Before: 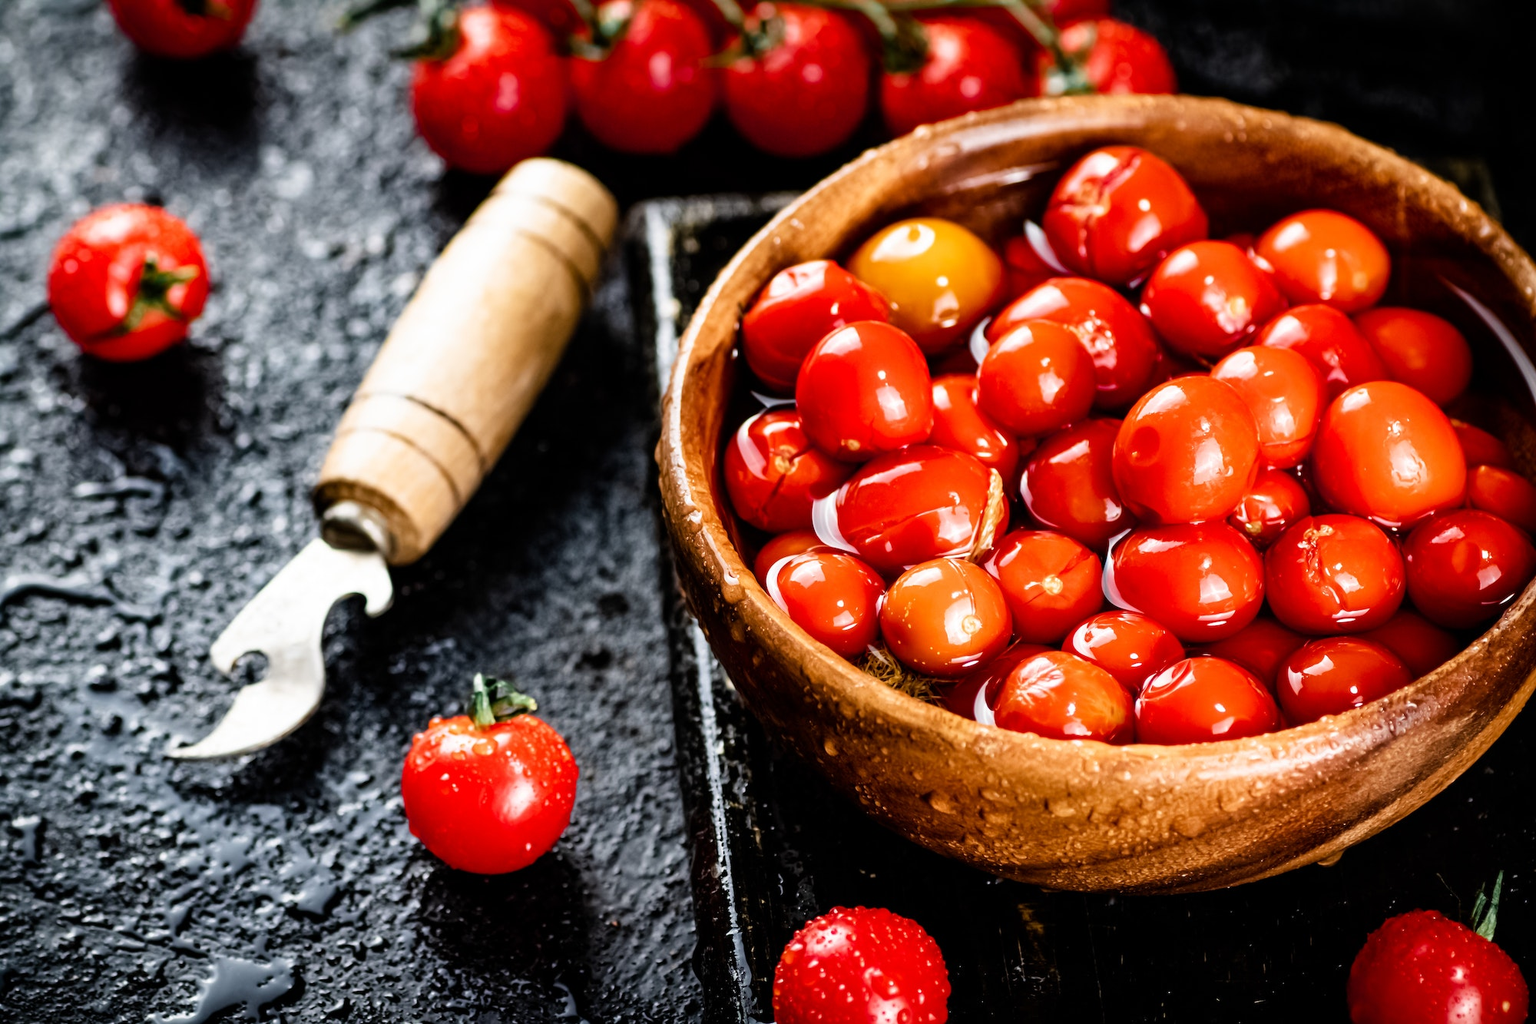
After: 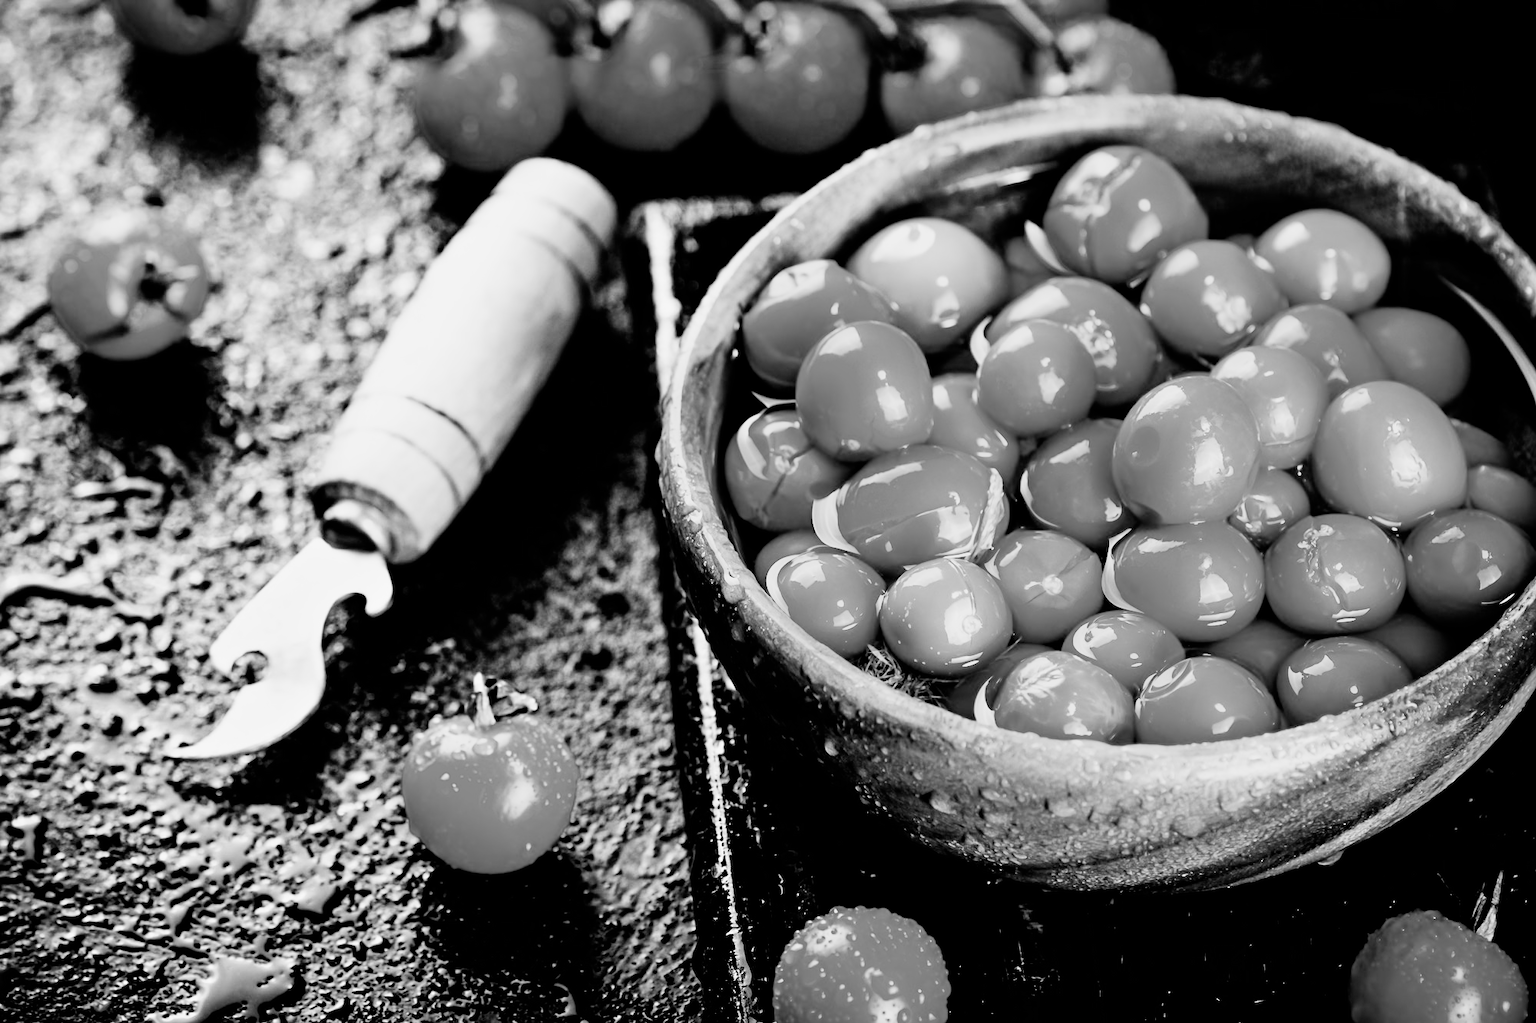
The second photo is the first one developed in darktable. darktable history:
exposure: exposure 1 EV, compensate highlight preservation false
color correction: highlights a* 40, highlights b* 40, saturation 0.69
filmic rgb: black relative exposure -5 EV, hardness 2.88, contrast 1.4, highlights saturation mix -30%
monochrome: size 1
sharpen: amount 0.2
